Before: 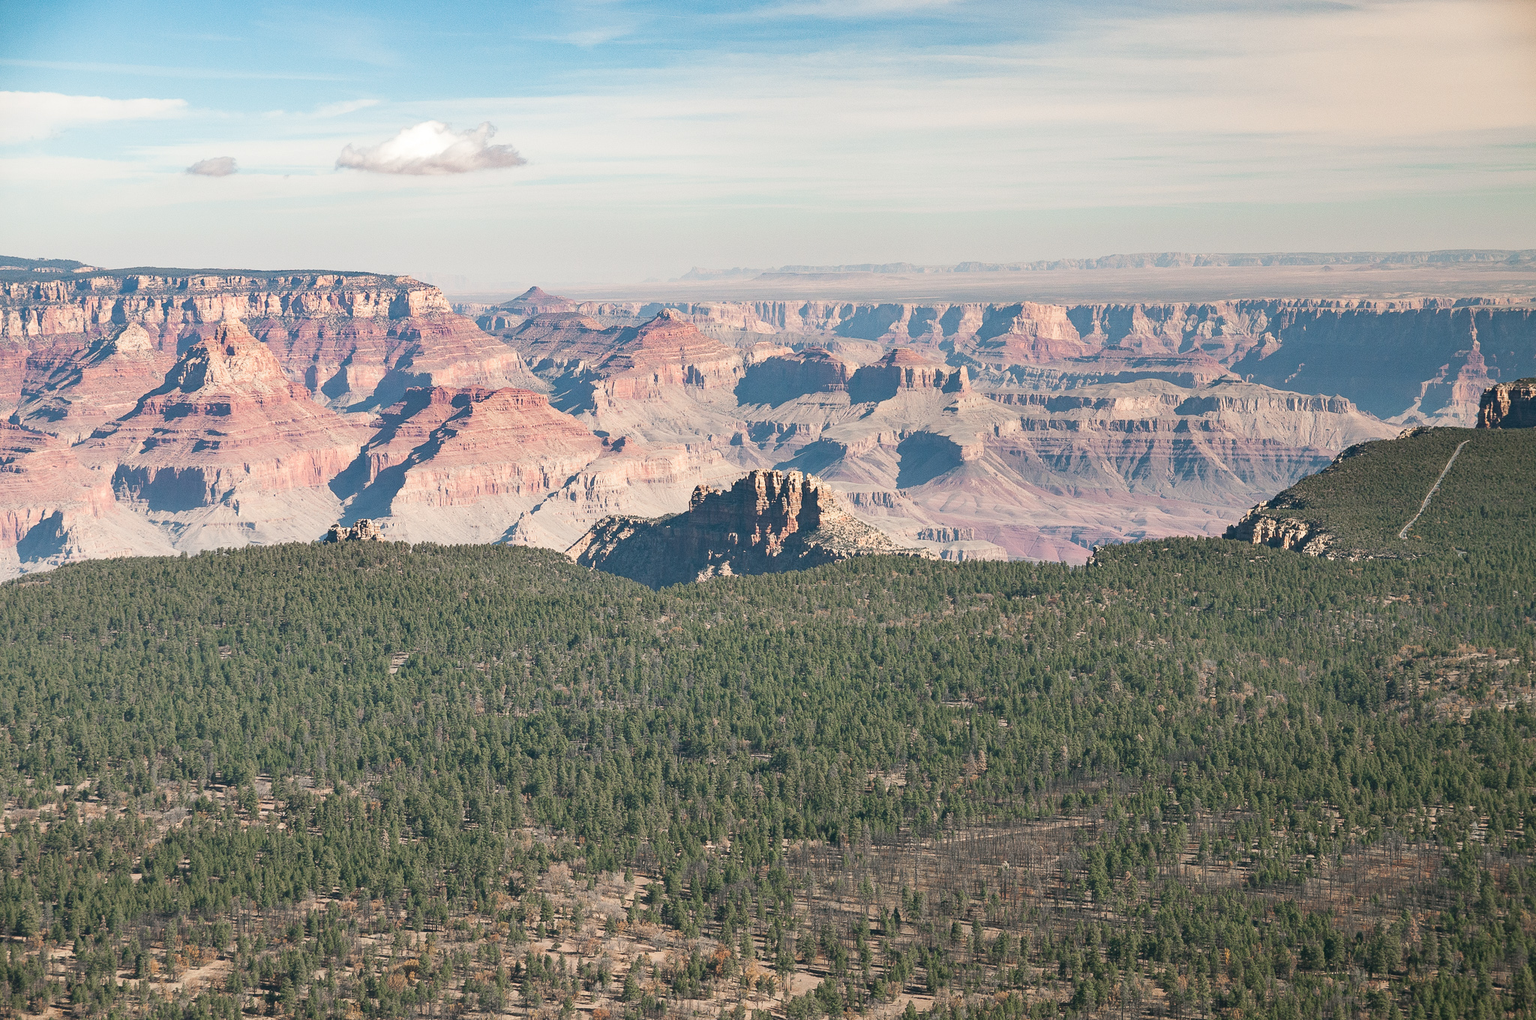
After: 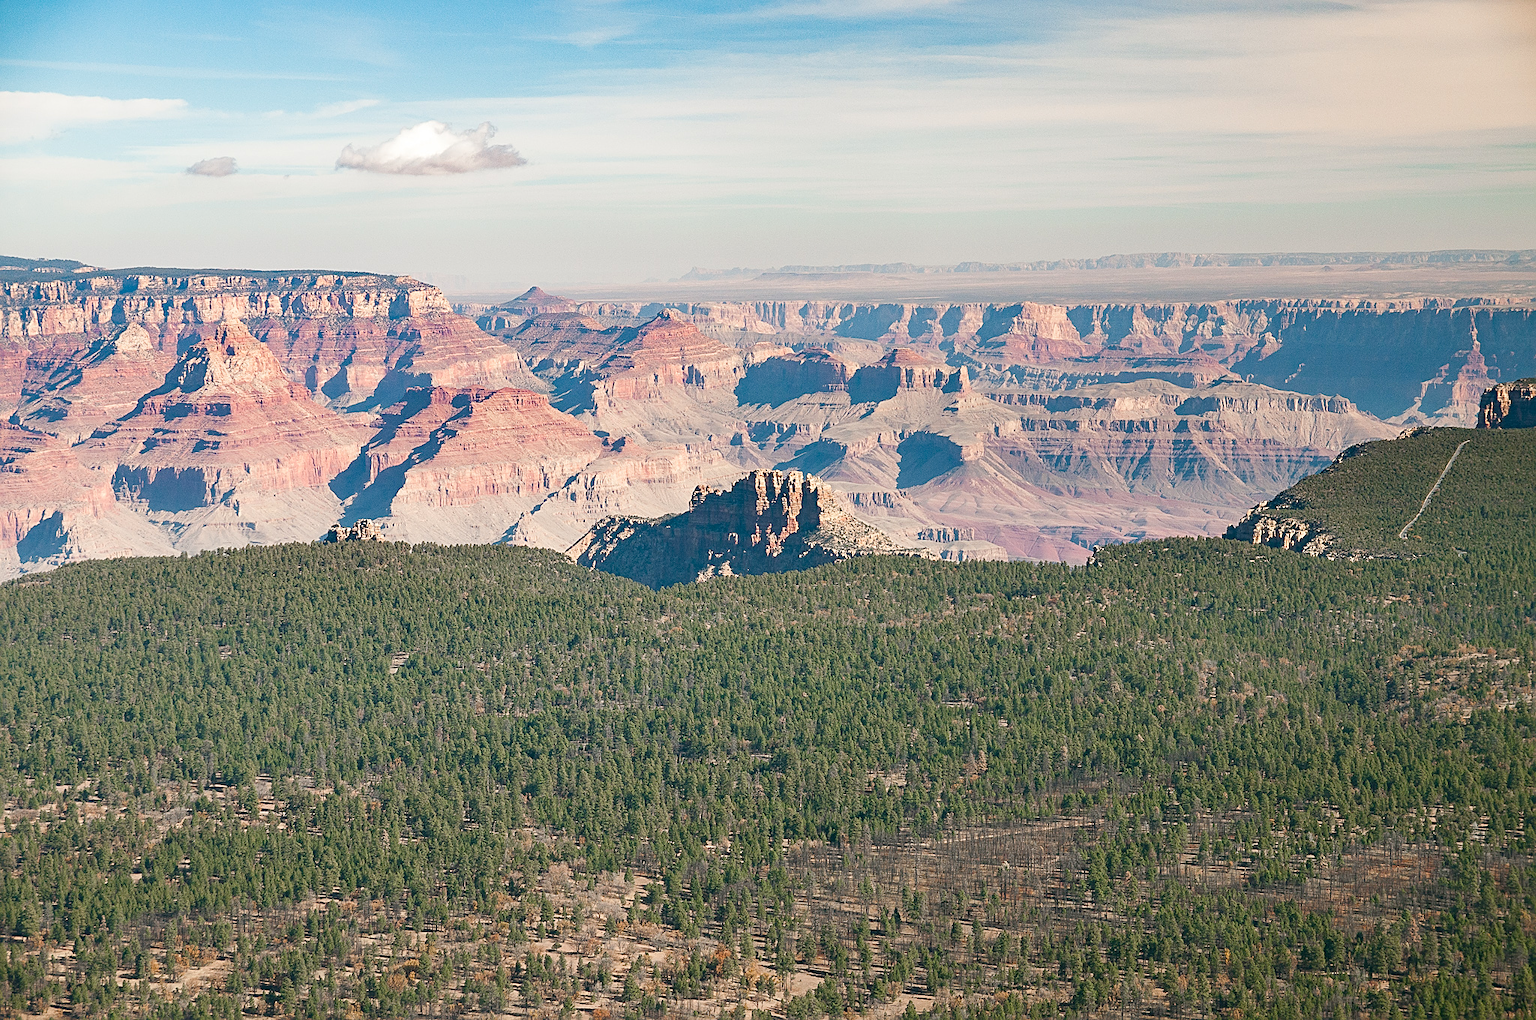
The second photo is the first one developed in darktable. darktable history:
sharpen: on, module defaults
color balance rgb: linear chroma grading › shadows -7.683%, linear chroma grading › global chroma 9.904%, perceptual saturation grading › global saturation 20%, perceptual saturation grading › highlights -25.822%, perceptual saturation grading › shadows 49.431%
